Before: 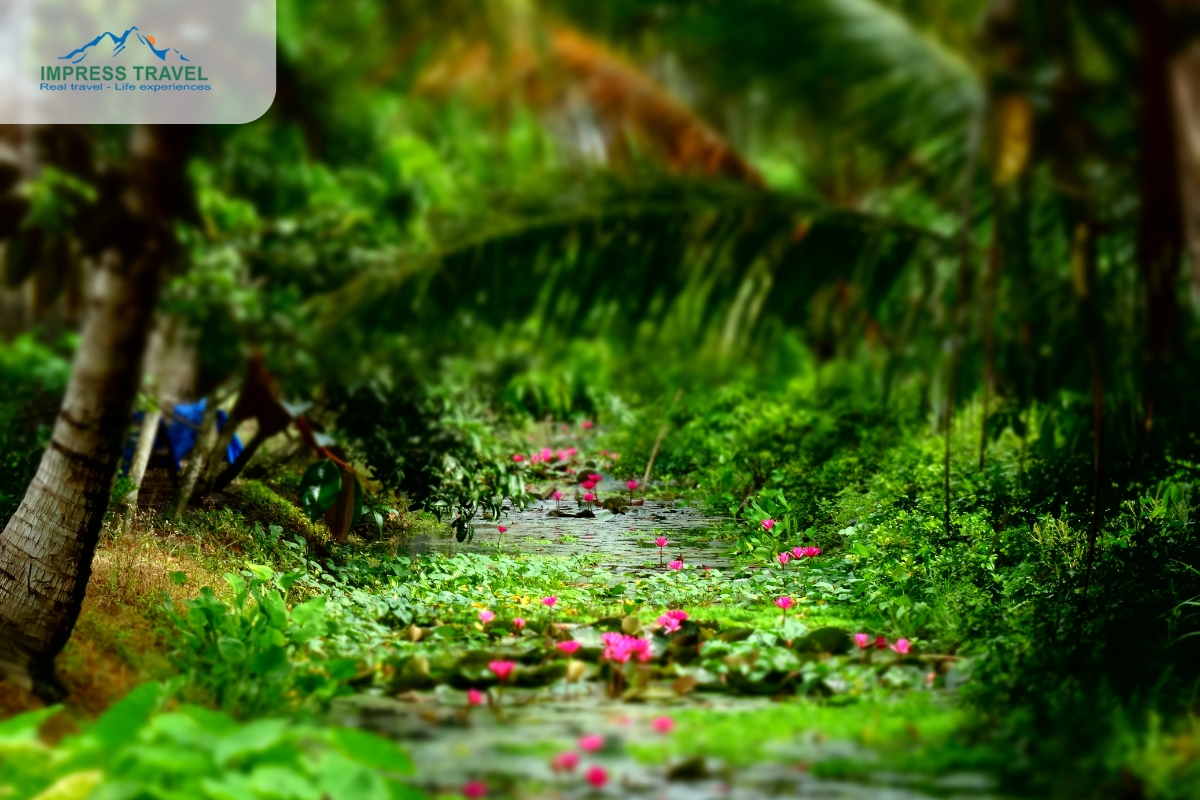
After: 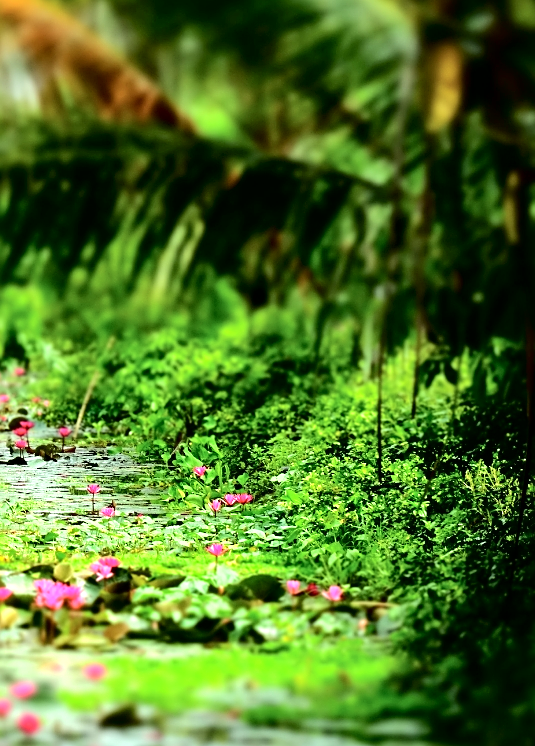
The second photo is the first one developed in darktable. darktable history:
local contrast: mode bilateral grid, contrast 19, coarseness 50, detail 132%, midtone range 0.2
sharpen: on, module defaults
tone curve: curves: ch0 [(0, 0) (0.003, 0.002) (0.011, 0.006) (0.025, 0.012) (0.044, 0.021) (0.069, 0.027) (0.1, 0.035) (0.136, 0.06) (0.177, 0.108) (0.224, 0.173) (0.277, 0.26) (0.335, 0.353) (0.399, 0.453) (0.468, 0.555) (0.543, 0.641) (0.623, 0.724) (0.709, 0.792) (0.801, 0.857) (0.898, 0.918) (1, 1)], color space Lab, independent channels, preserve colors none
crop: left 47.342%, top 6.672%, right 8.071%
exposure: black level correction 0, exposure 0.701 EV, compensate exposure bias true, compensate highlight preservation false
color correction: highlights a* -4.59, highlights b* 5.06, saturation 0.958
